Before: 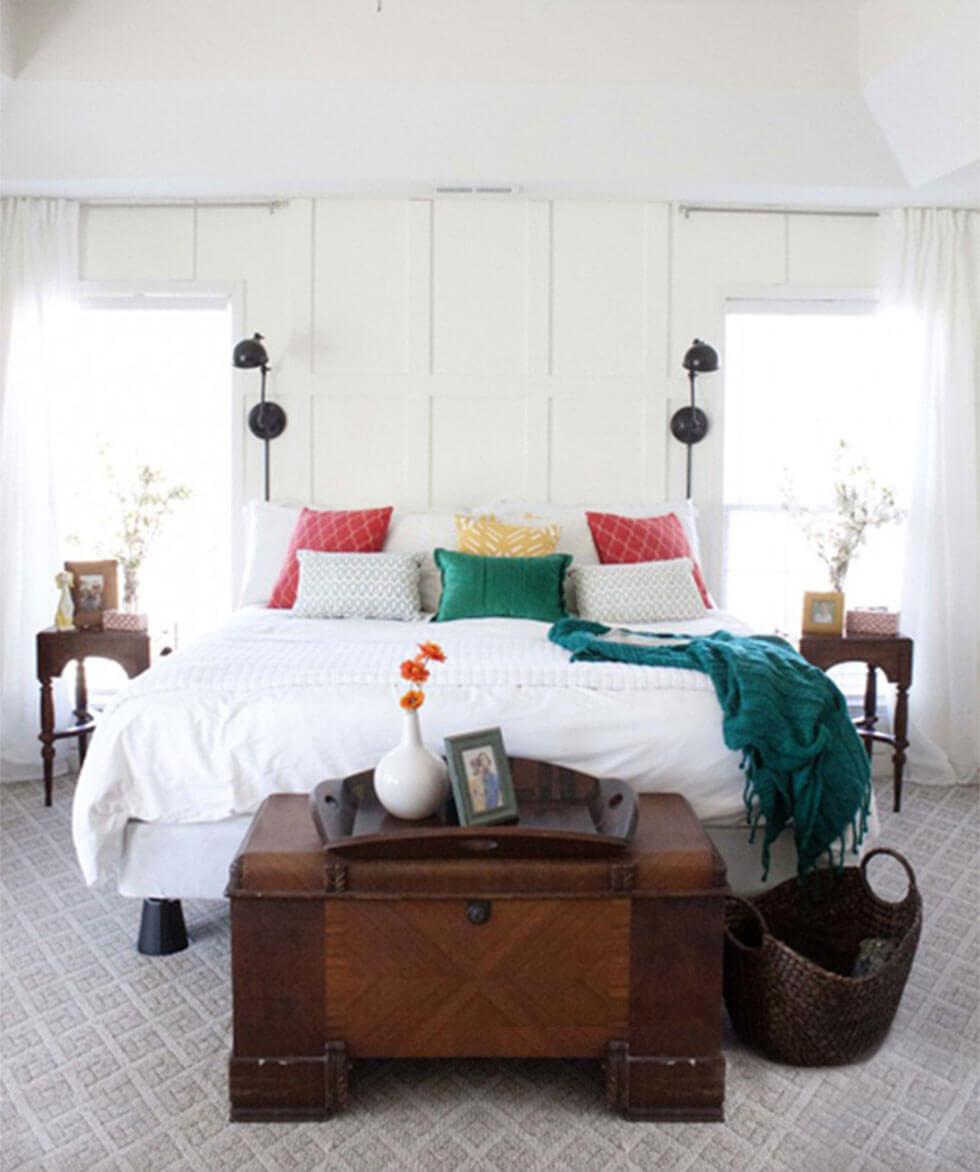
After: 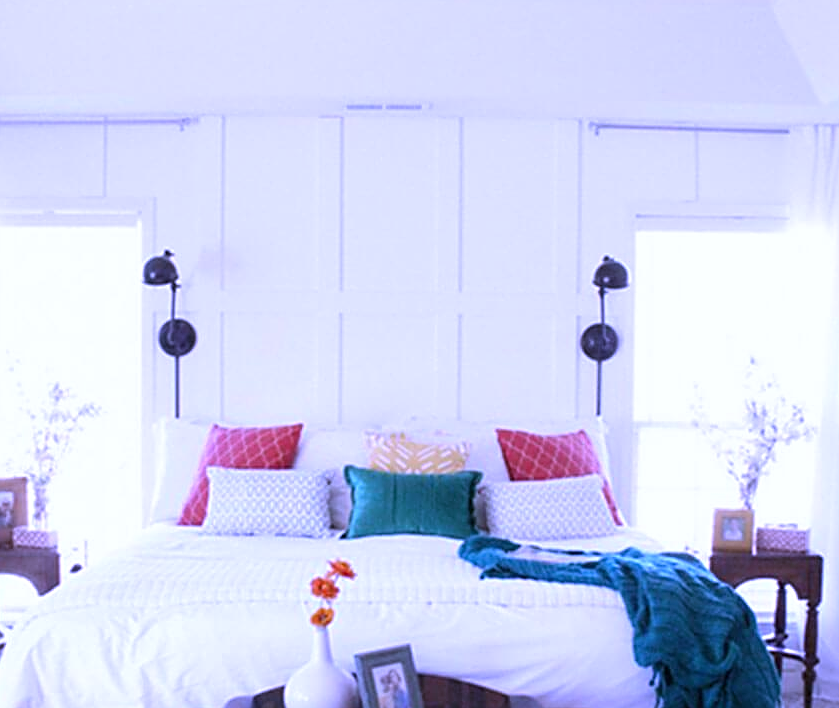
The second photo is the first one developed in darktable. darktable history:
white balance: red 0.98, blue 1.61
sharpen: on, module defaults
crop and rotate: left 9.345%, top 7.22%, right 4.982%, bottom 32.331%
